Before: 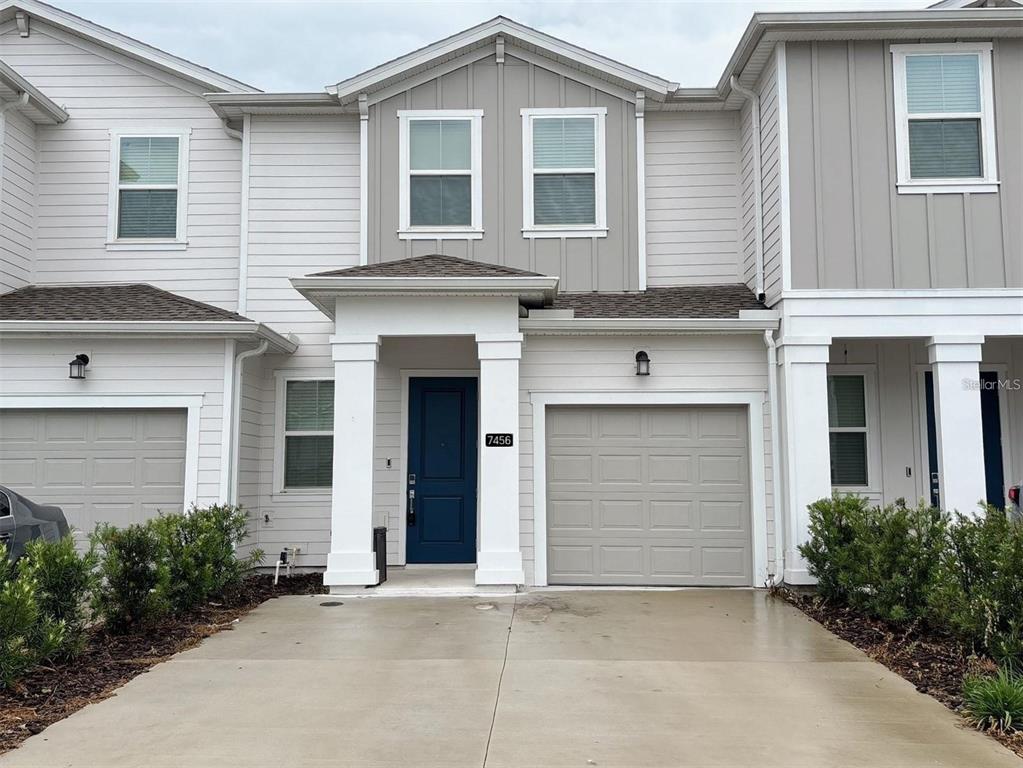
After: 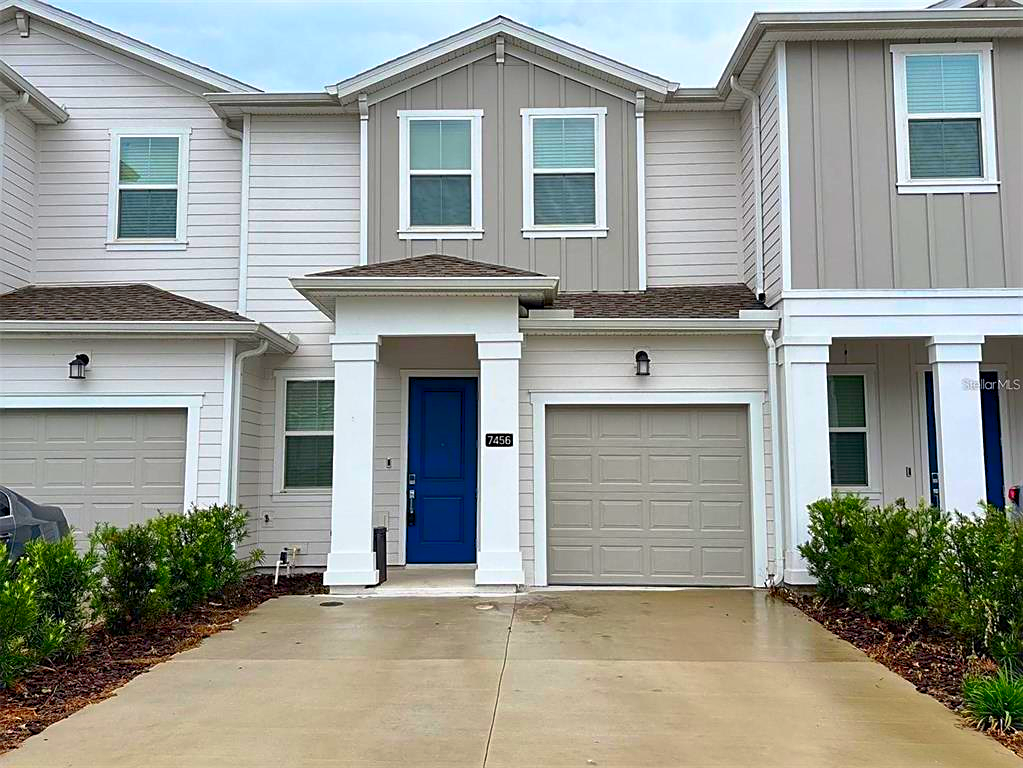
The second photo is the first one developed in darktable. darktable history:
color zones: mix -62.47%
shadows and highlights: highlights -60
contrast brightness saturation: contrast 0.26, brightness 0.02, saturation 0.87
sharpen: on, module defaults
